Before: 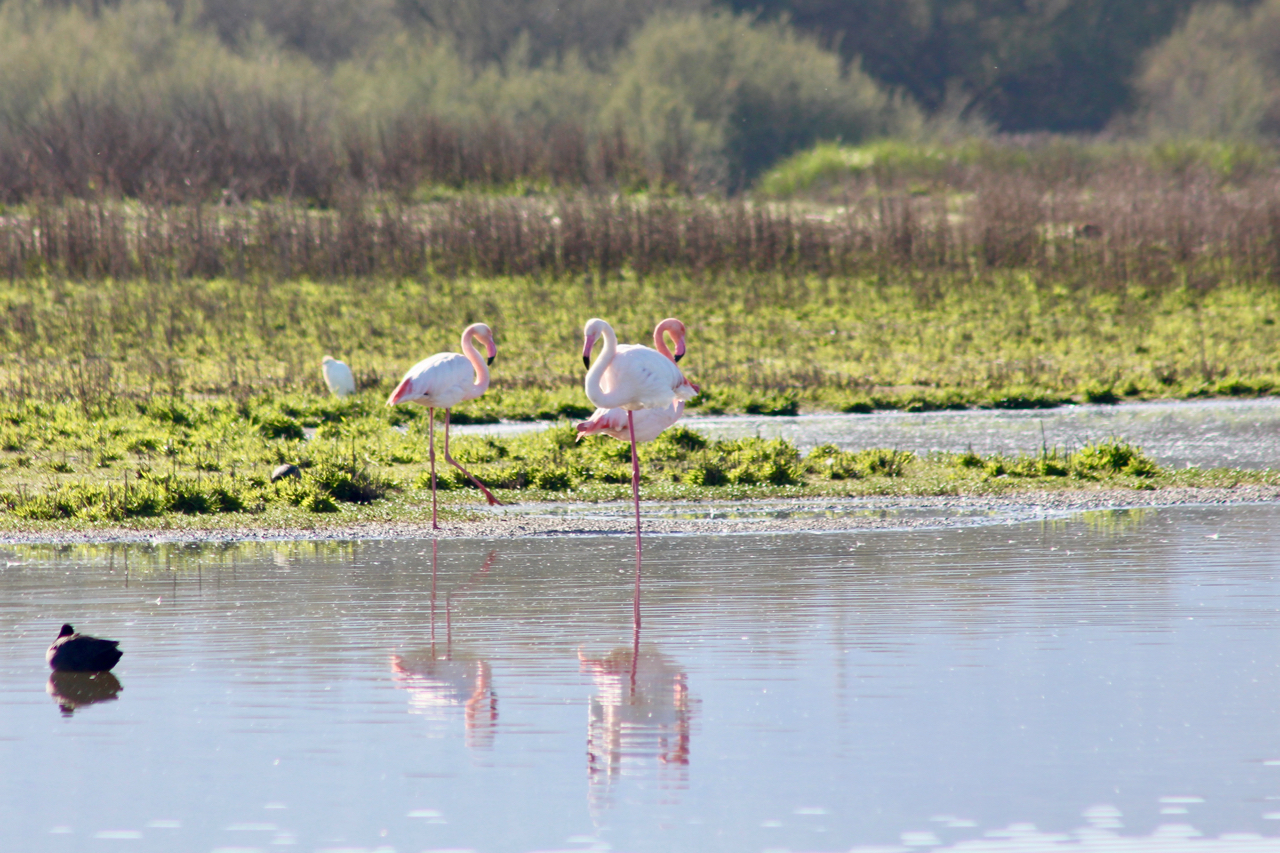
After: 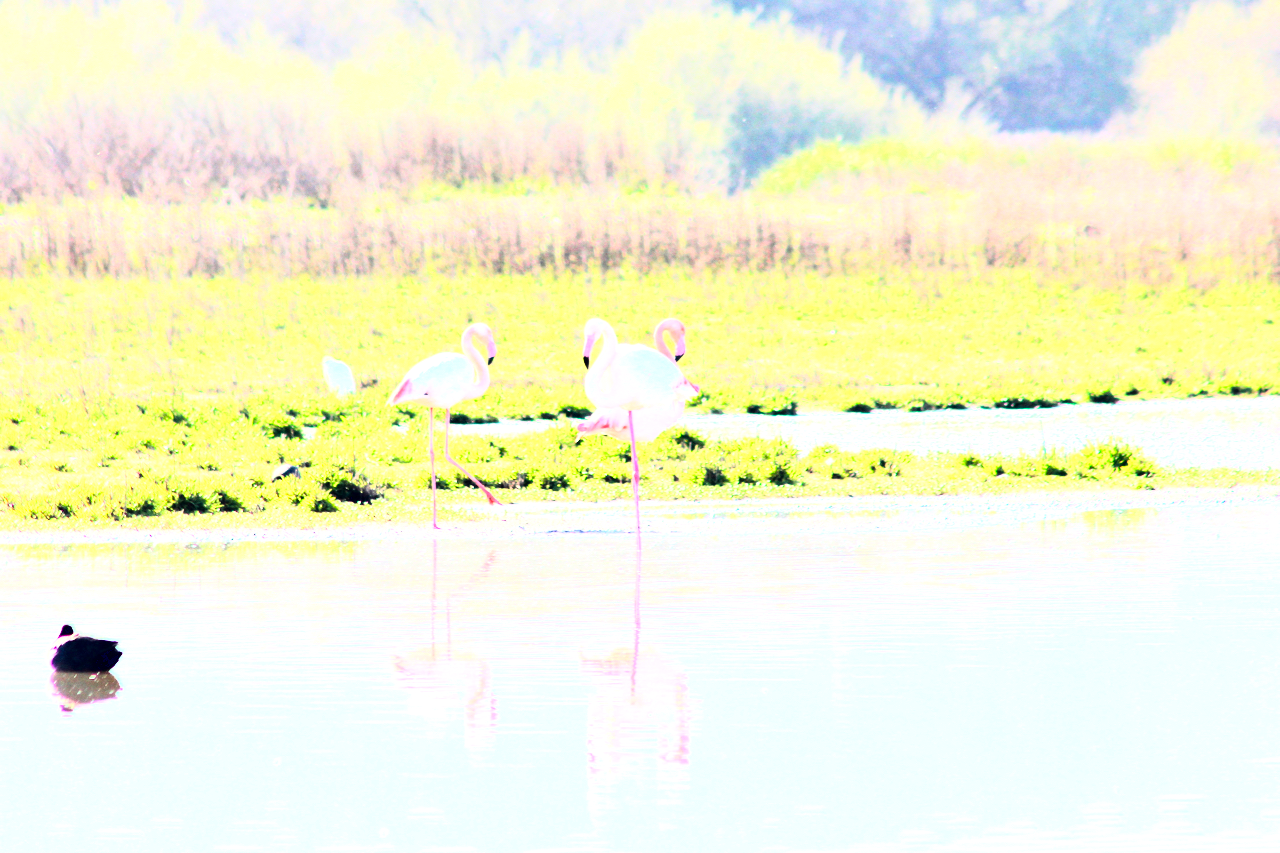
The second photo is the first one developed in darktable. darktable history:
exposure: black level correction 0.001, exposure 1.719 EV, compensate exposure bias true, compensate highlight preservation false
rgb curve: curves: ch0 [(0, 0) (0.21, 0.15) (0.24, 0.21) (0.5, 0.75) (0.75, 0.96) (0.89, 0.99) (1, 1)]; ch1 [(0, 0.02) (0.21, 0.13) (0.25, 0.2) (0.5, 0.67) (0.75, 0.9) (0.89, 0.97) (1, 1)]; ch2 [(0, 0.02) (0.21, 0.13) (0.25, 0.2) (0.5, 0.67) (0.75, 0.9) (0.89, 0.97) (1, 1)], compensate middle gray true
